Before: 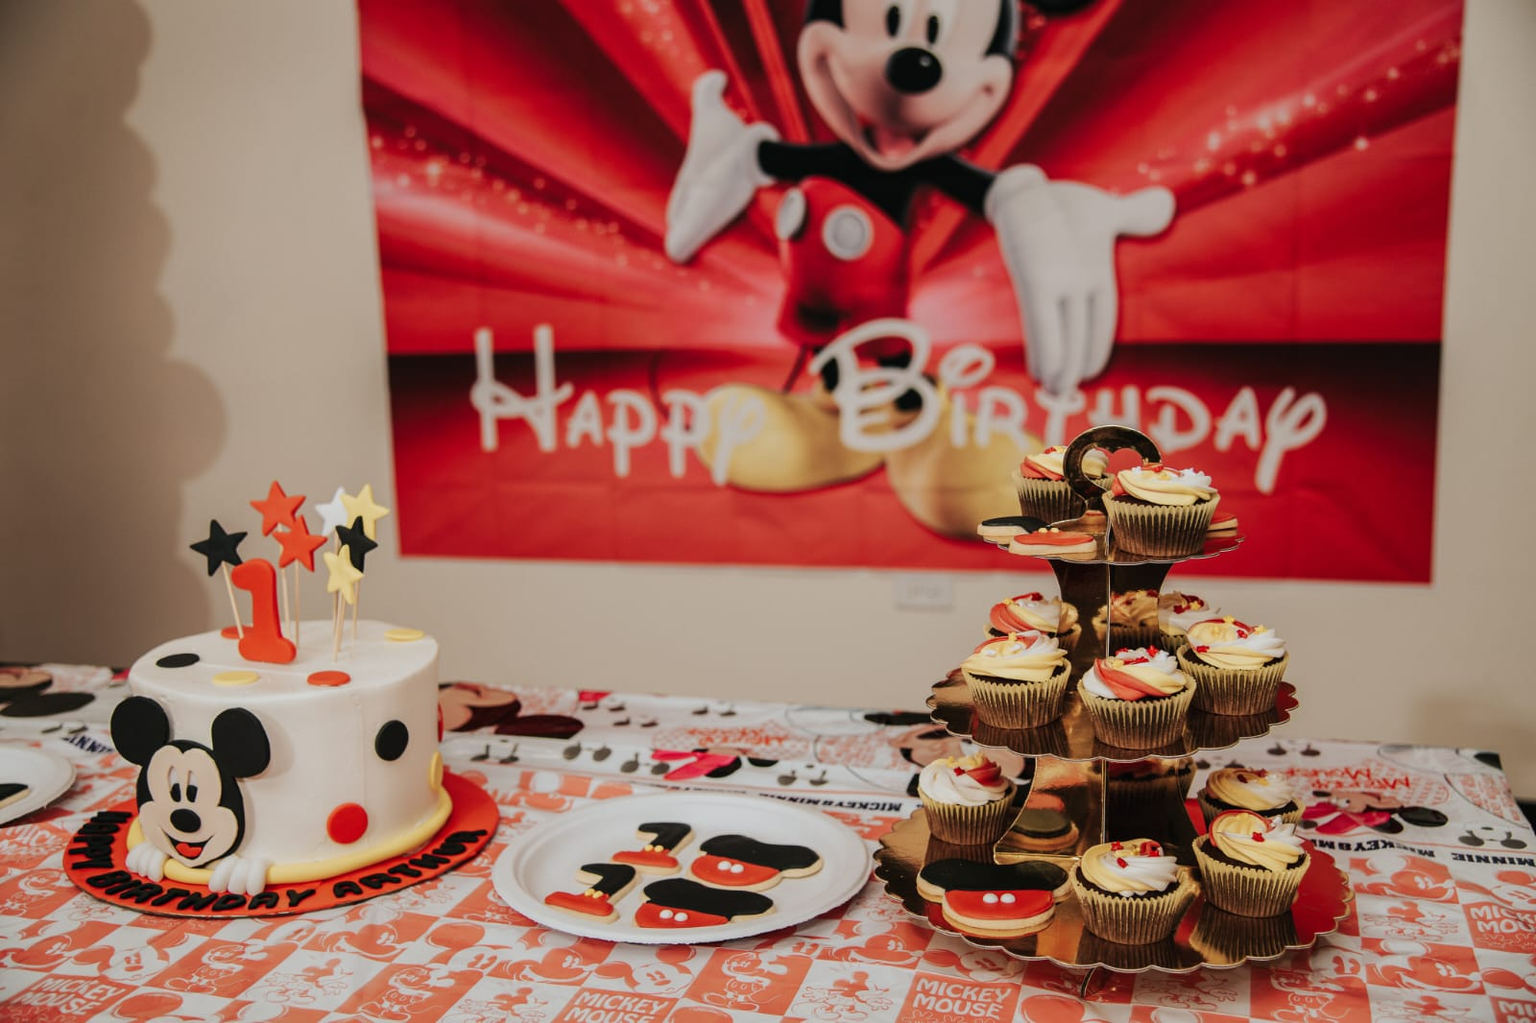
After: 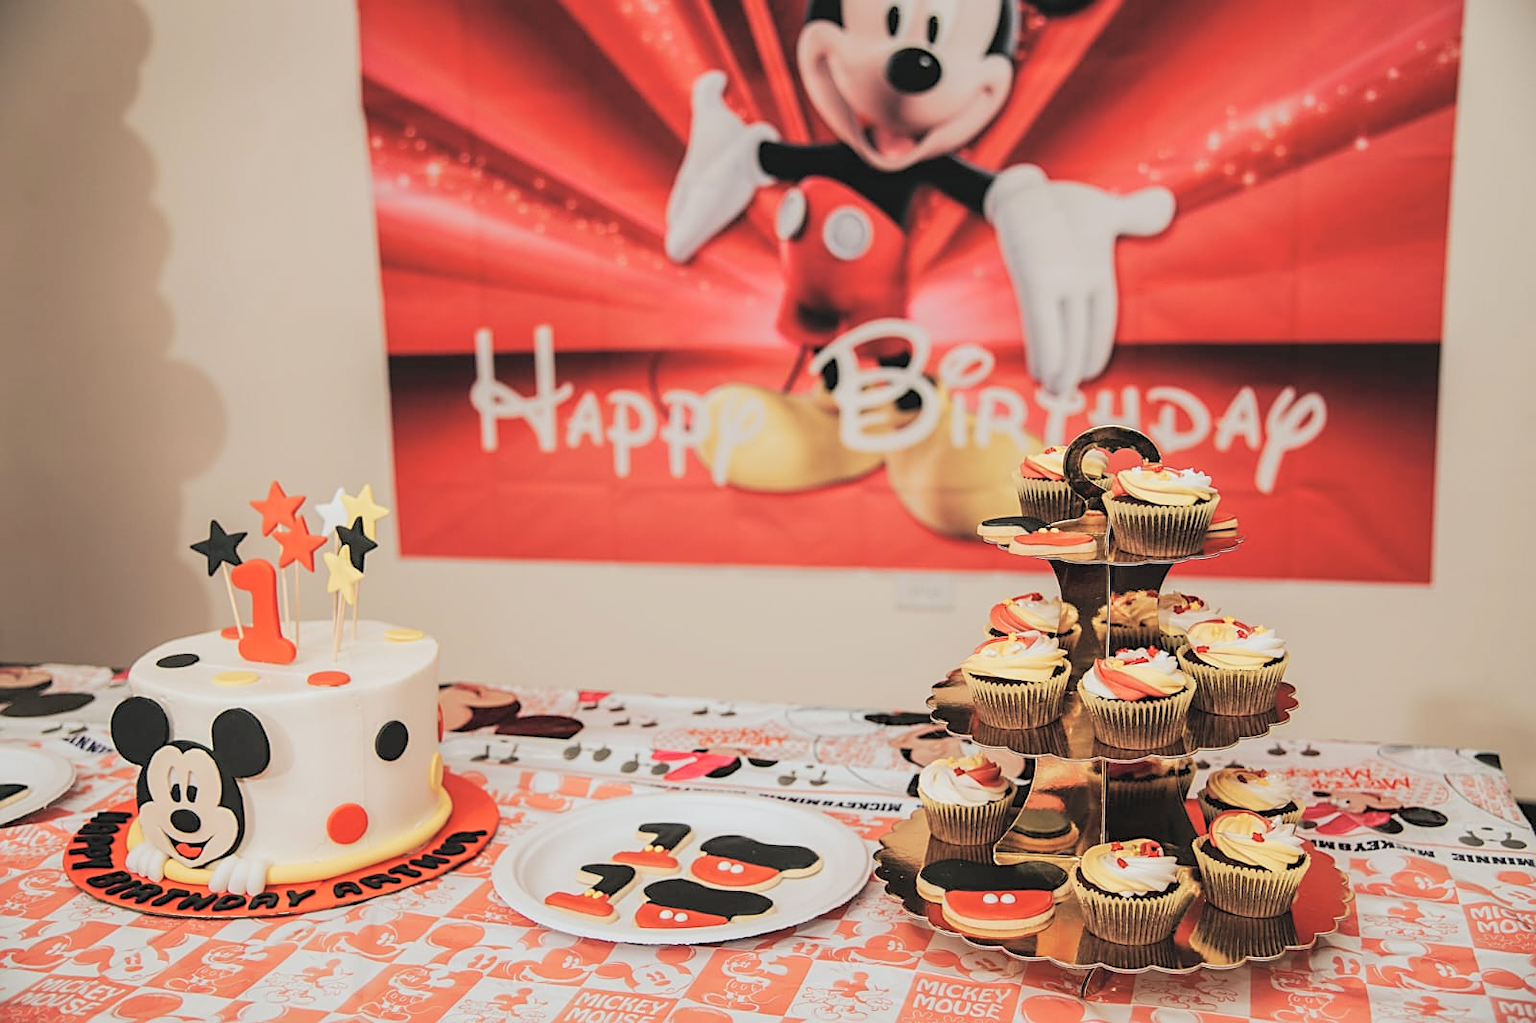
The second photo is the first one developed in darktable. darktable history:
contrast brightness saturation: brightness 0.28
sharpen: on, module defaults
